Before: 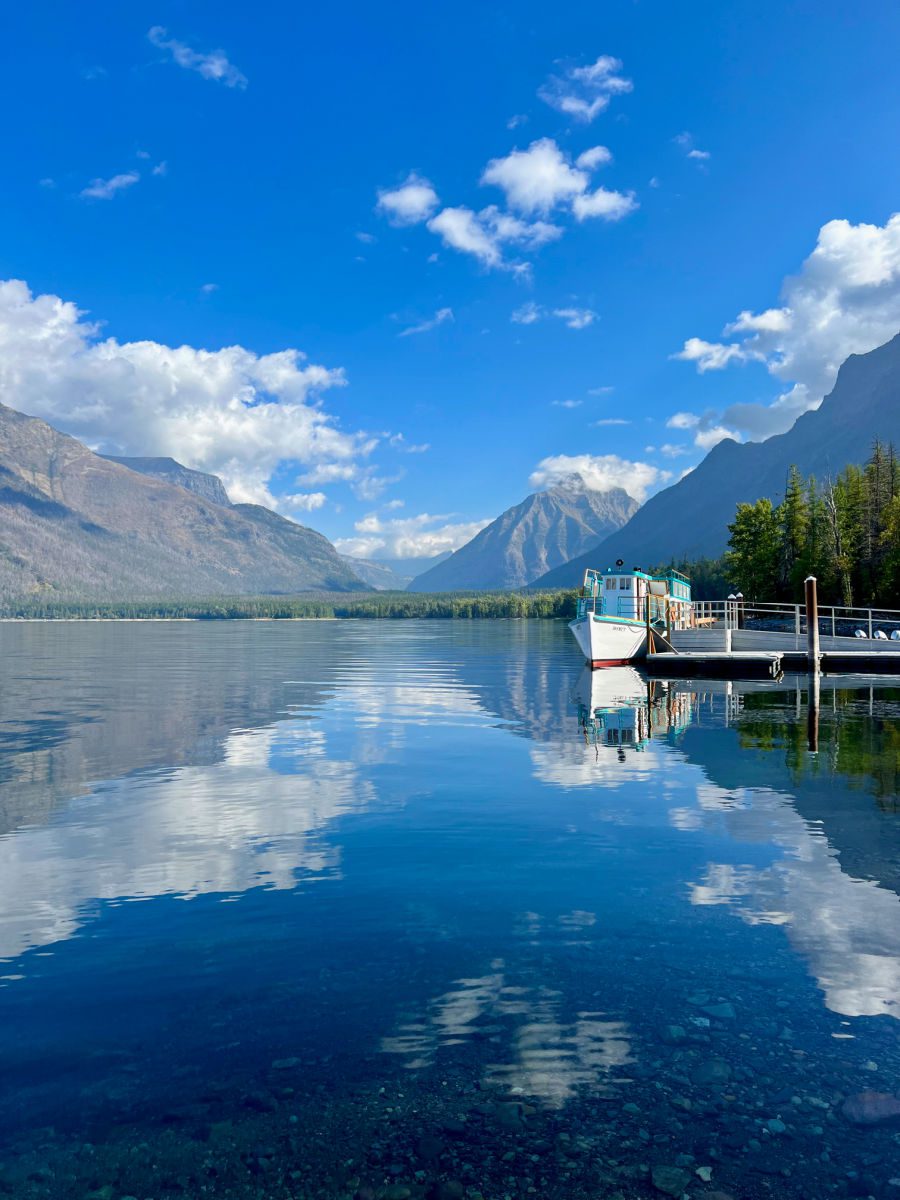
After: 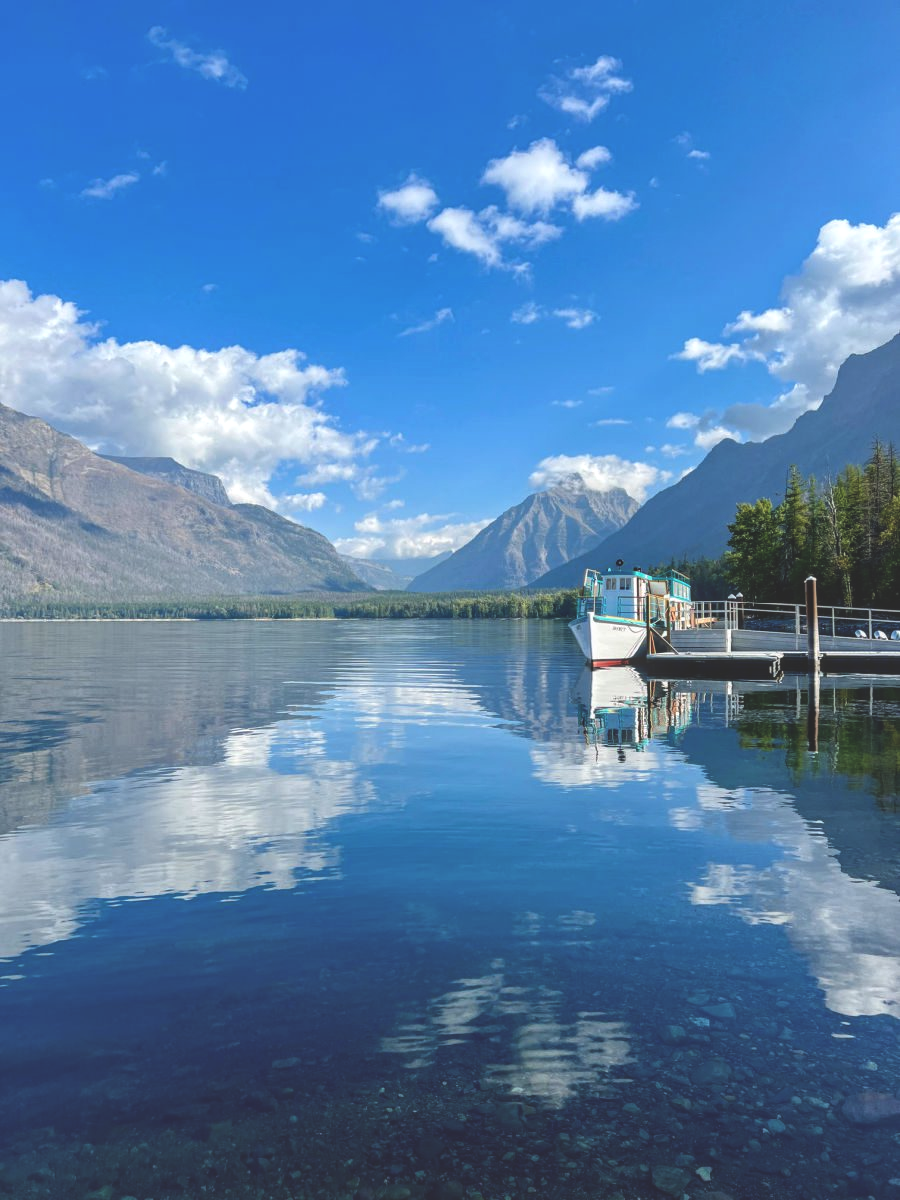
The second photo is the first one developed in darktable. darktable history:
exposure: black level correction -0.027, compensate highlight preservation false
local contrast: on, module defaults
